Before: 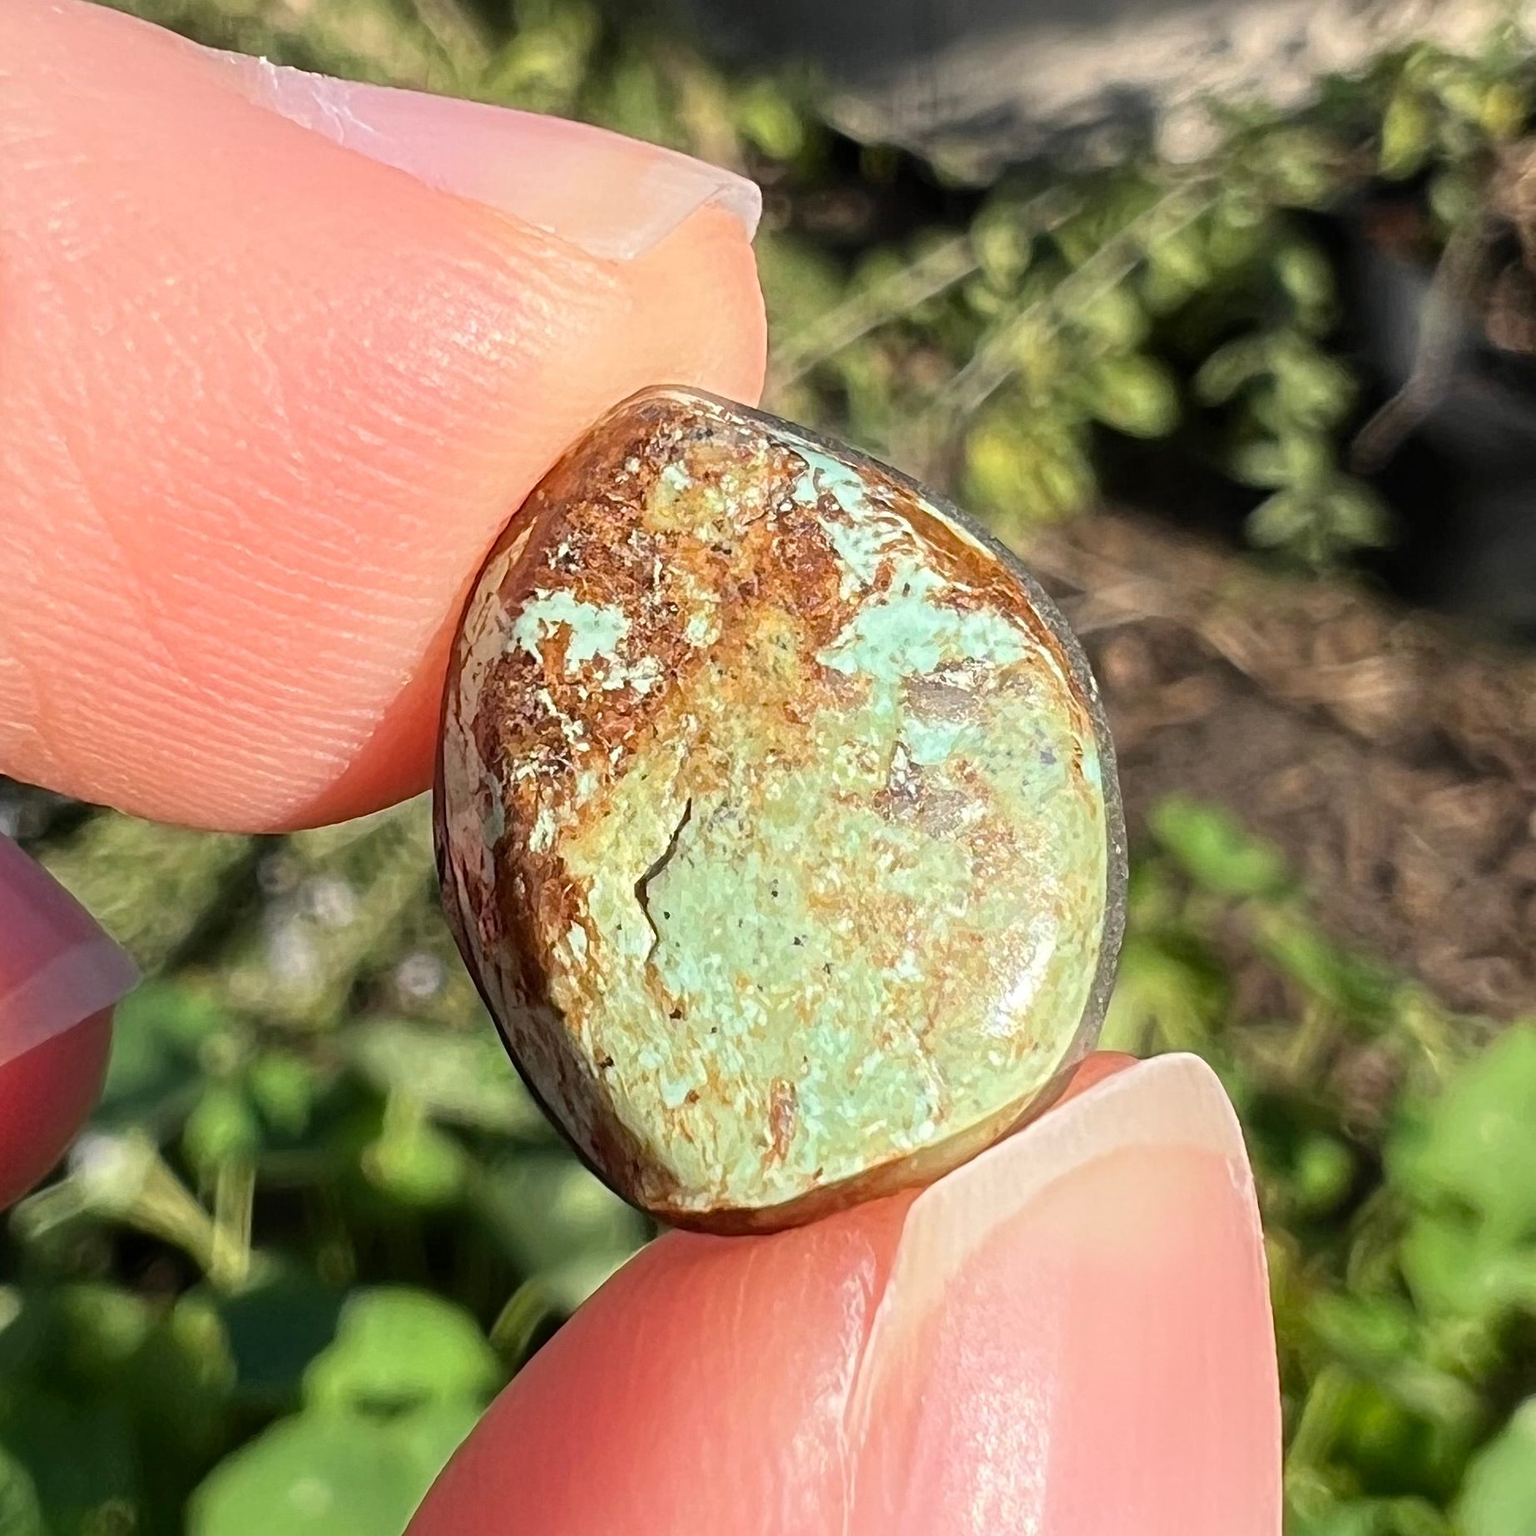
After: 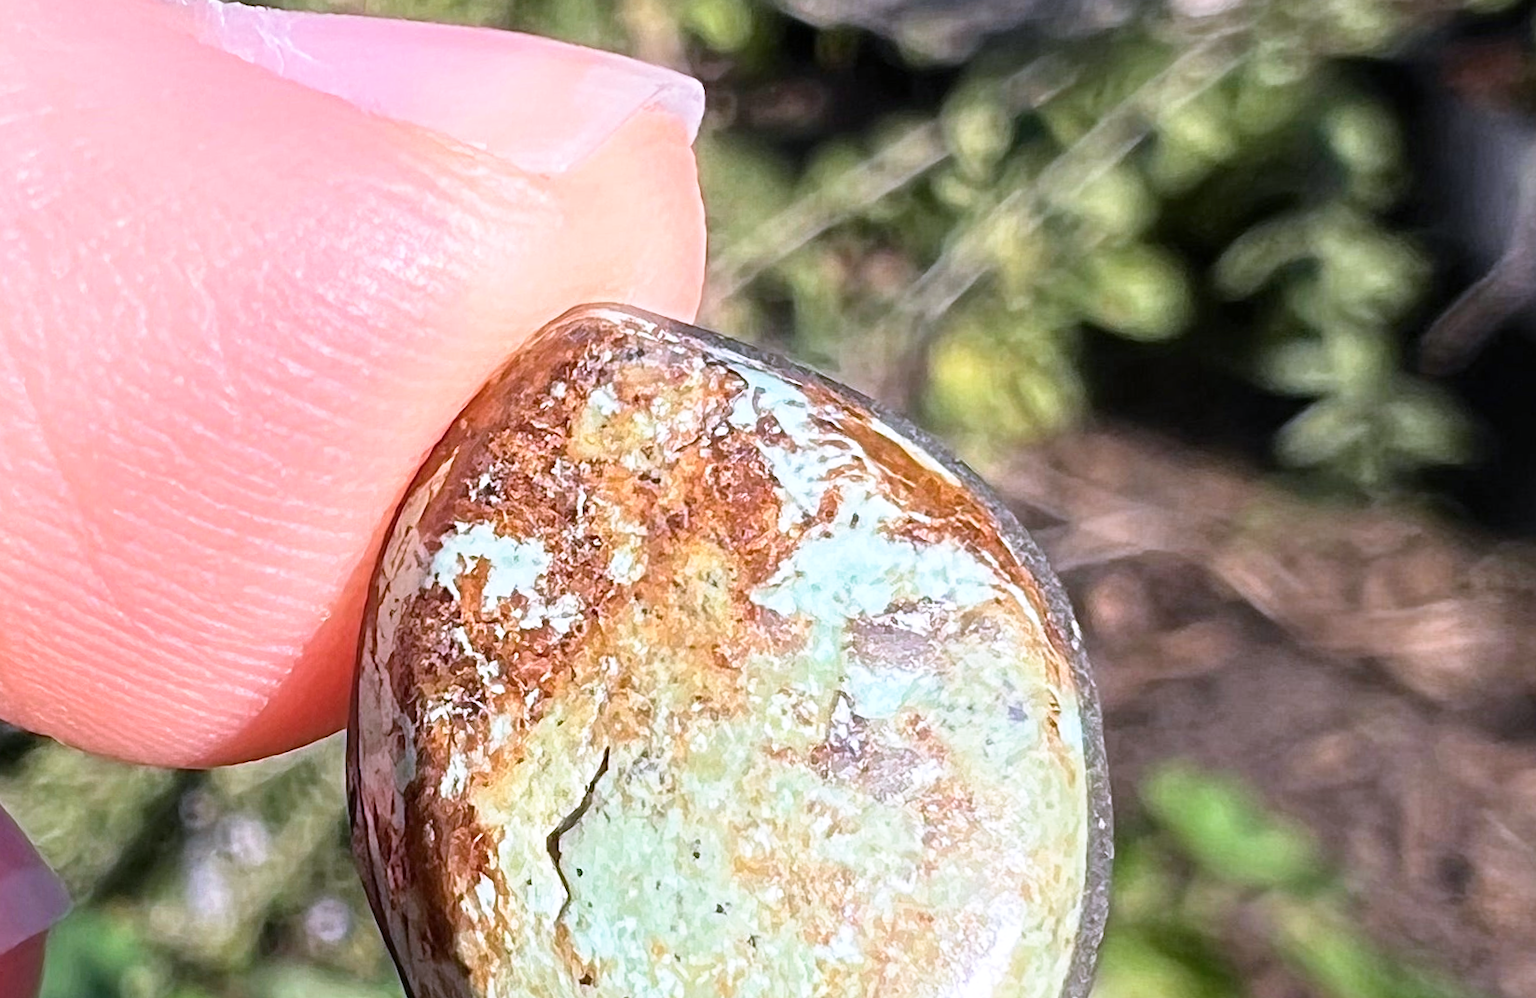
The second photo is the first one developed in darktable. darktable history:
crop: left 1.509%, top 3.452%, right 7.696%, bottom 28.452%
white balance: red 1.05, blue 1.072
rotate and perspective: rotation 1.69°, lens shift (vertical) -0.023, lens shift (horizontal) -0.291, crop left 0.025, crop right 0.988, crop top 0.092, crop bottom 0.842
tone curve: curves: ch0 [(0, 0) (0.003, 0.003) (0.011, 0.012) (0.025, 0.027) (0.044, 0.048) (0.069, 0.075) (0.1, 0.108) (0.136, 0.147) (0.177, 0.192) (0.224, 0.243) (0.277, 0.3) (0.335, 0.363) (0.399, 0.433) (0.468, 0.508) (0.543, 0.589) (0.623, 0.676) (0.709, 0.769) (0.801, 0.868) (0.898, 0.949) (1, 1)], preserve colors none
color calibration: illuminant as shot in camera, x 0.37, y 0.382, temperature 4313.32 K
